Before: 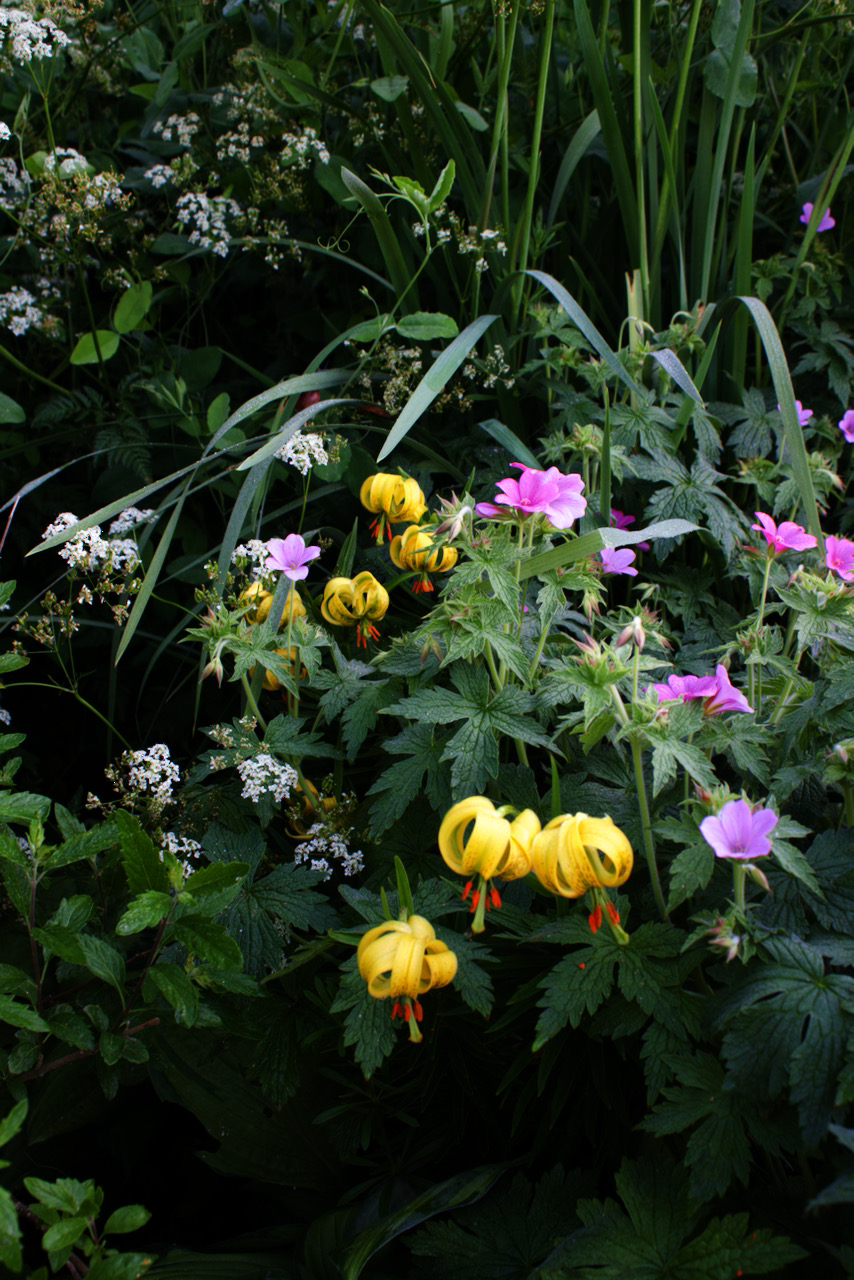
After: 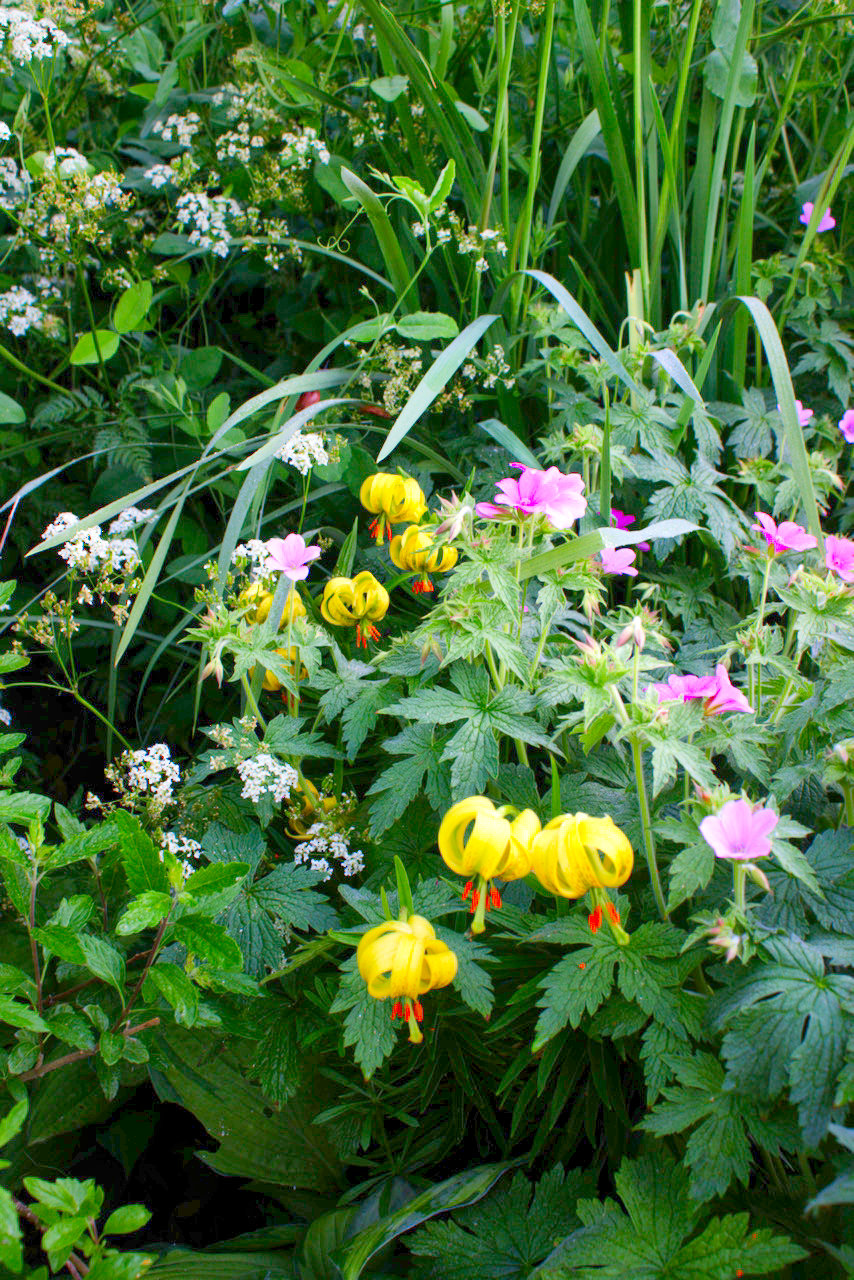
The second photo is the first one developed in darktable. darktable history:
color correction: saturation 1.8
local contrast: mode bilateral grid, contrast 20, coarseness 50, detail 144%, midtone range 0.2
